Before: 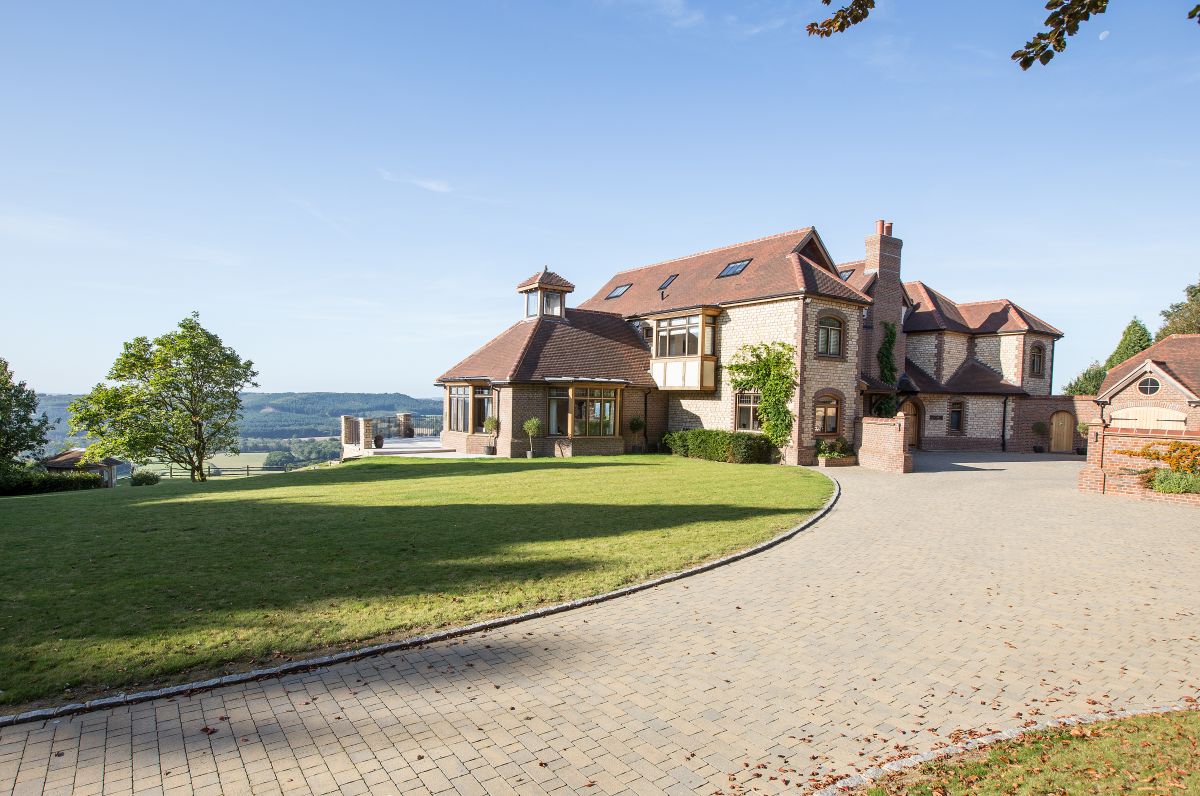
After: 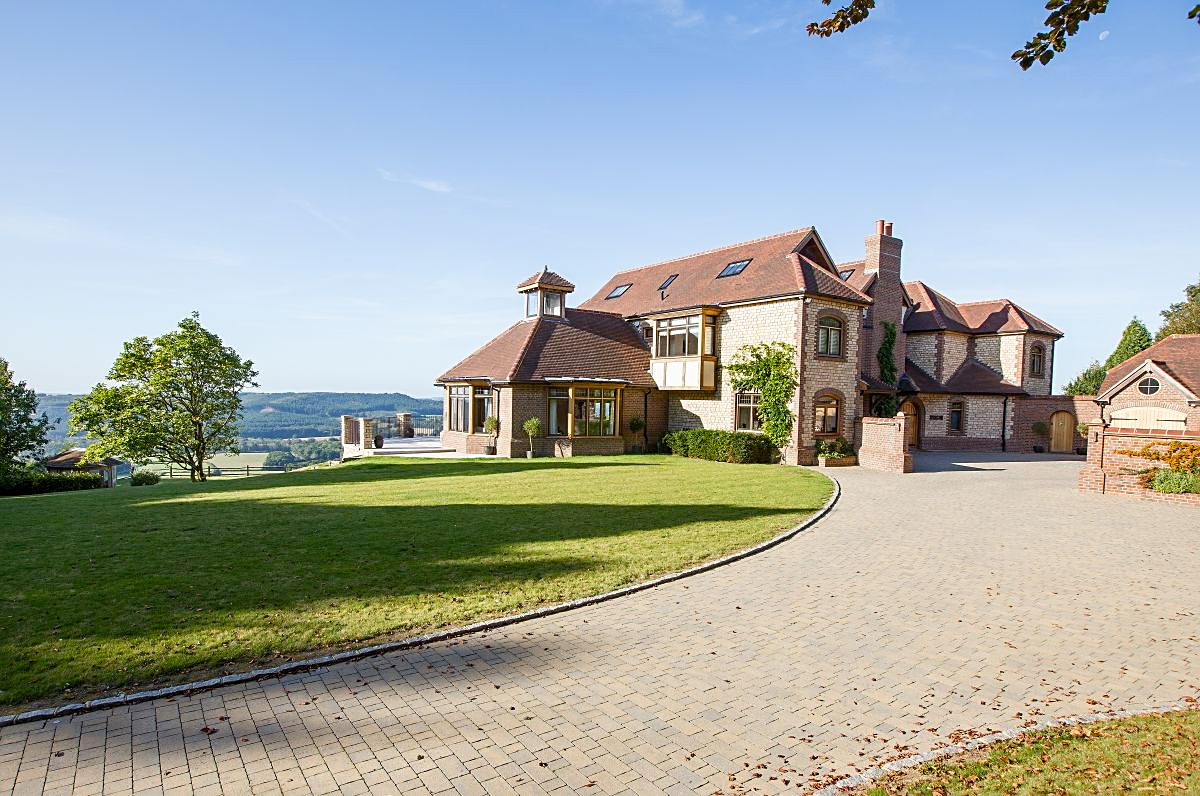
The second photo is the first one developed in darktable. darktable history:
sharpen: on, module defaults
color balance rgb: perceptual saturation grading › global saturation 20%, perceptual saturation grading › highlights -24.8%, perceptual saturation grading › shadows 49.362%
